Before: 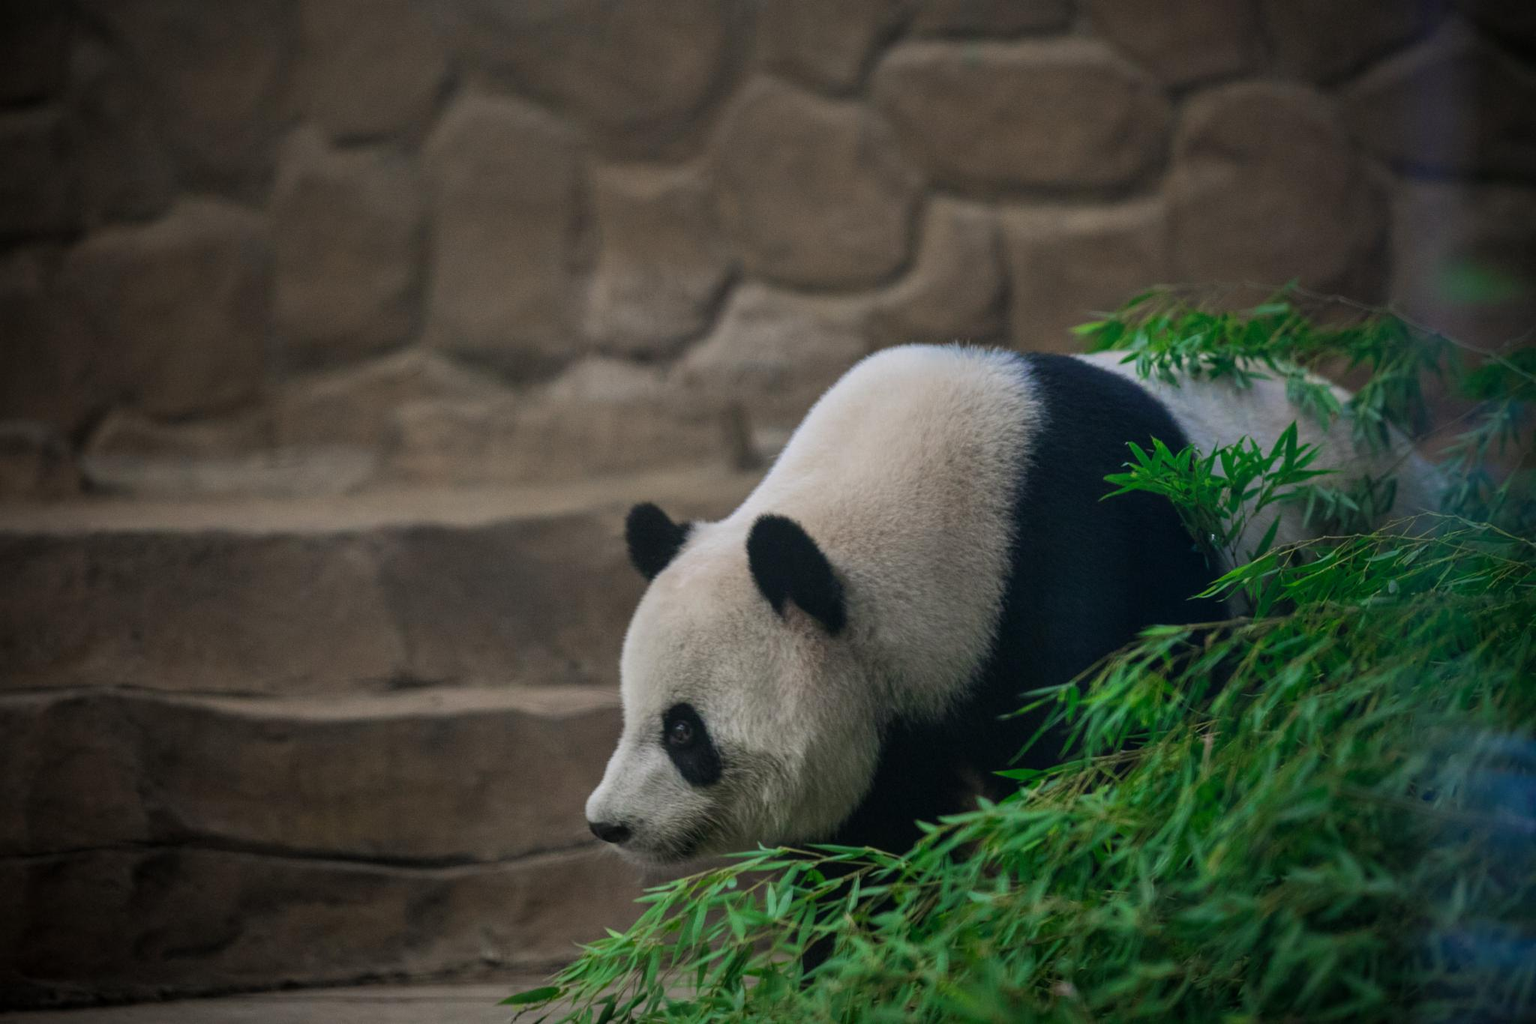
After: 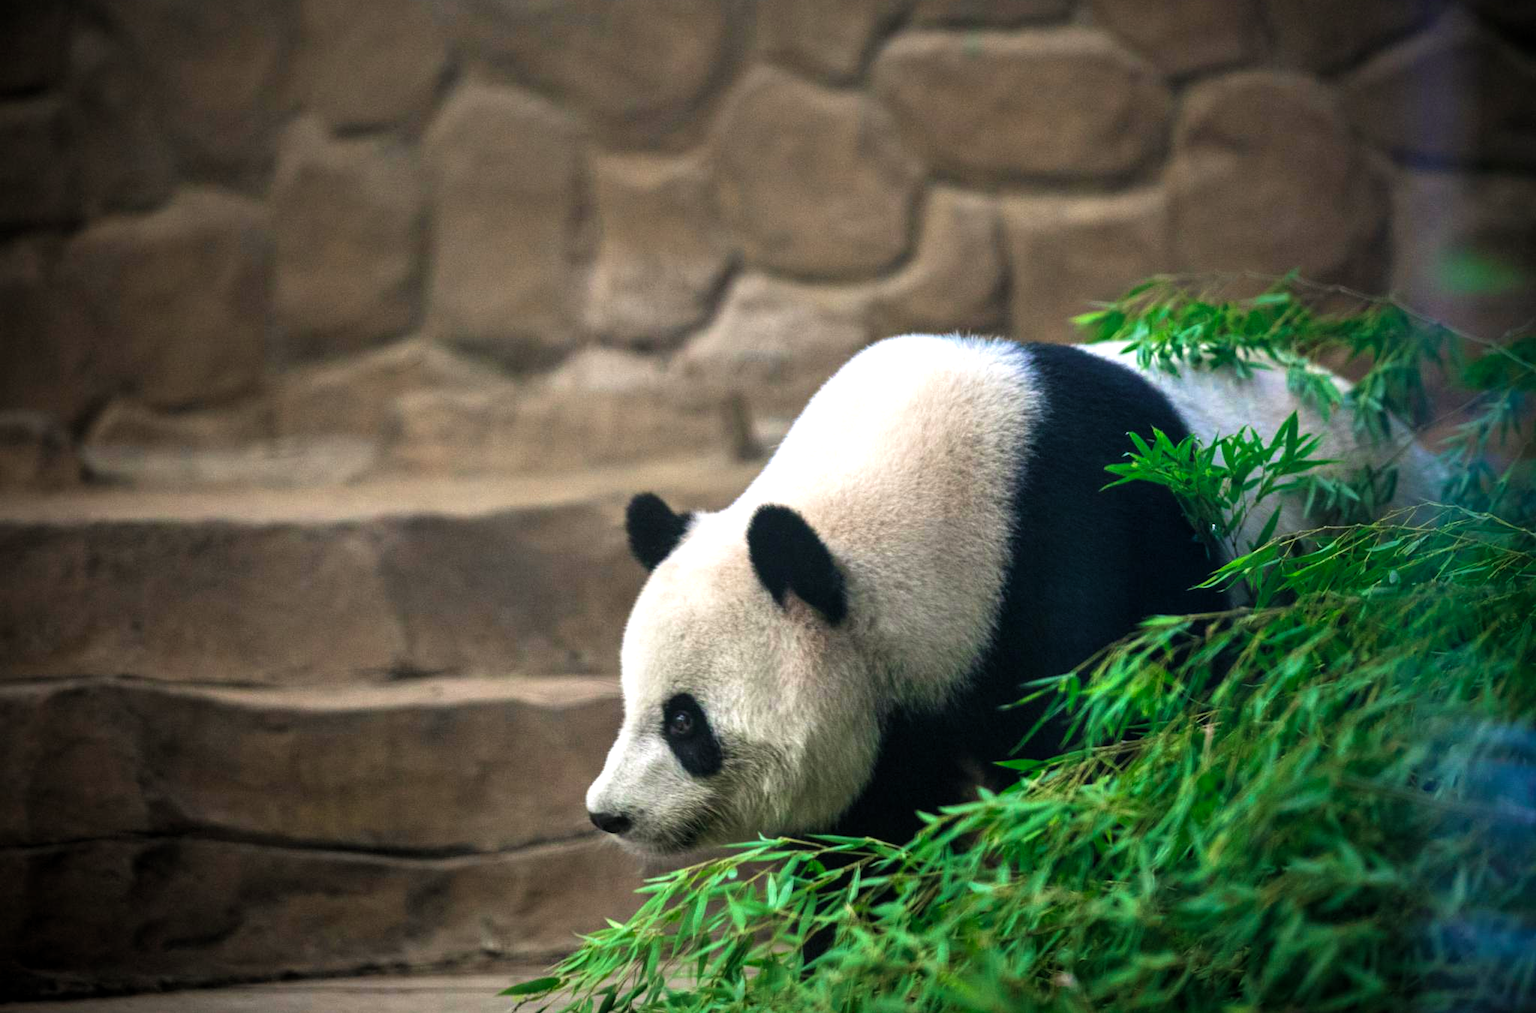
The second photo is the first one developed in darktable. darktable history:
velvia: on, module defaults
levels: levels [0.012, 0.367, 0.697]
crop: top 1.049%, right 0.001%
